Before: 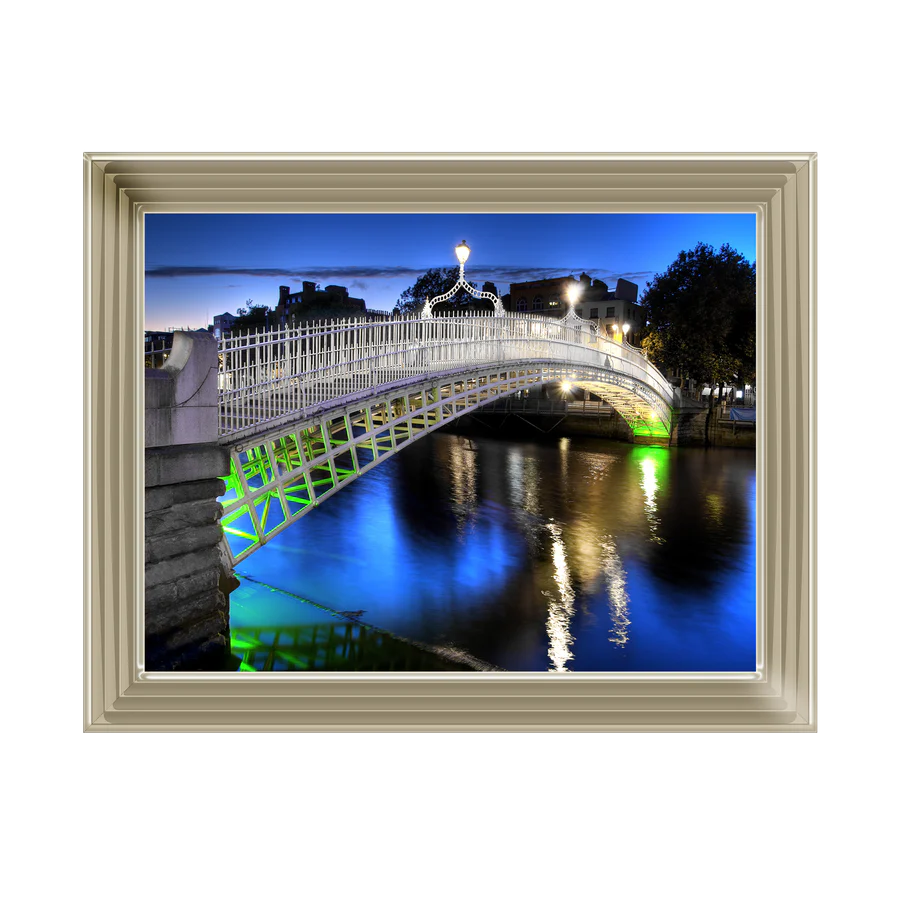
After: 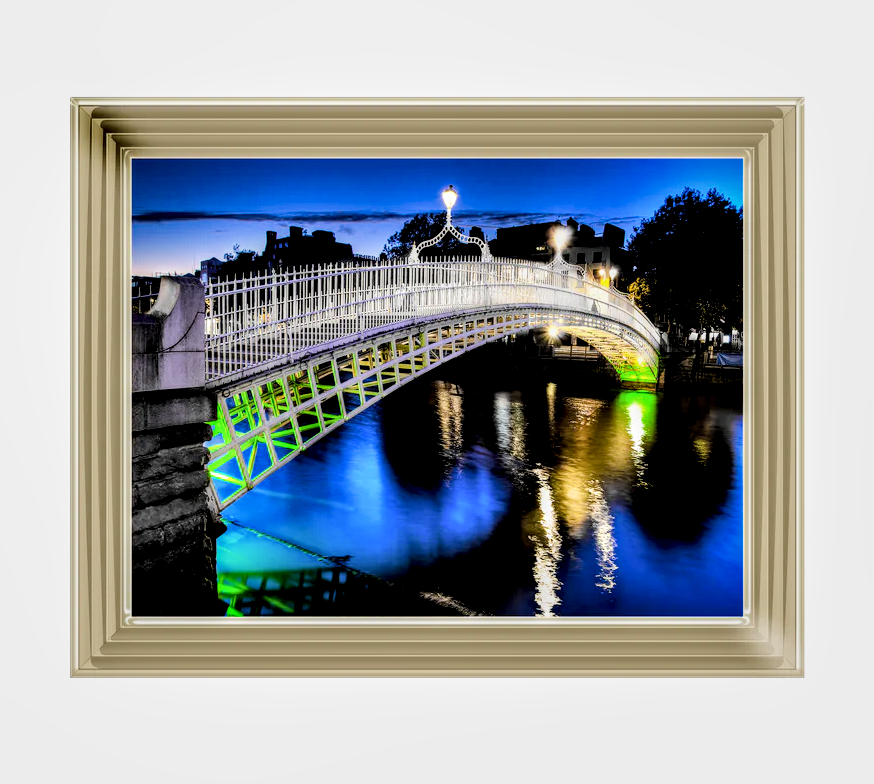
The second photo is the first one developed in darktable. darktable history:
color balance rgb: perceptual saturation grading › global saturation 25%, perceptual brilliance grading › mid-tones 10%, perceptual brilliance grading › shadows 15%, global vibrance 20%
local contrast: highlights 60%, shadows 60%, detail 160%
crop: left 1.507%, top 6.147%, right 1.379%, bottom 6.637%
filmic rgb: black relative exposure -5 EV, hardness 2.88, contrast 1.5
